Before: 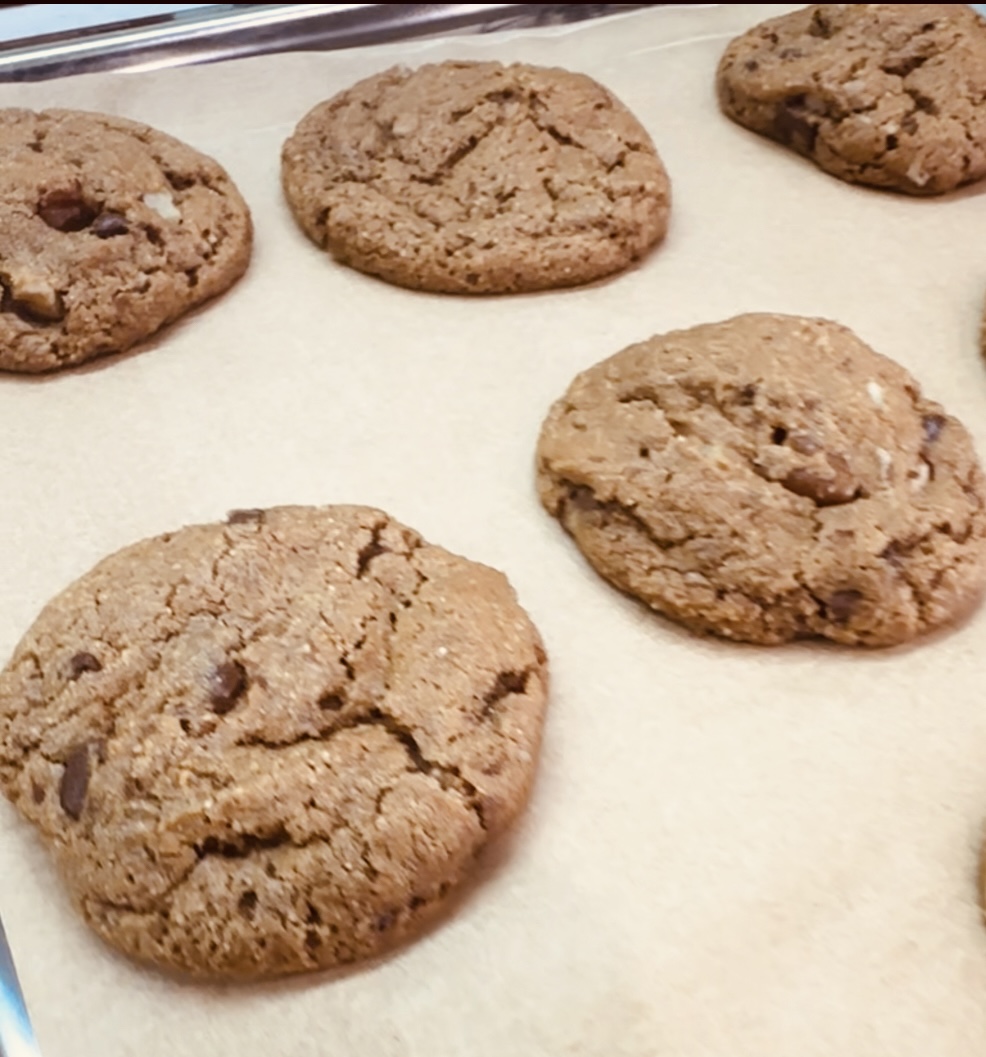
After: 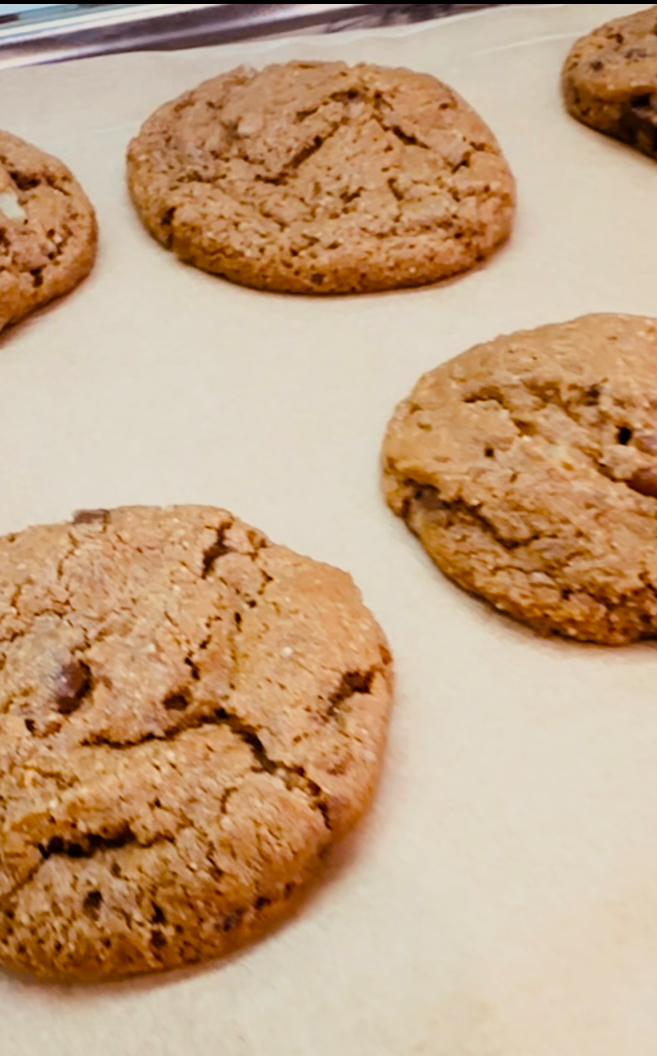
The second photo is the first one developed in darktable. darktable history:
filmic rgb: black relative exposure -7.75 EV, white relative exposure 4.4 EV, threshold 3 EV, target black luminance 0%, hardness 3.76, latitude 50.51%, contrast 1.074, highlights saturation mix 10%, shadows ↔ highlights balance -0.22%, color science v4 (2020), enable highlight reconstruction true
crop and rotate: left 15.754%, right 17.579%
